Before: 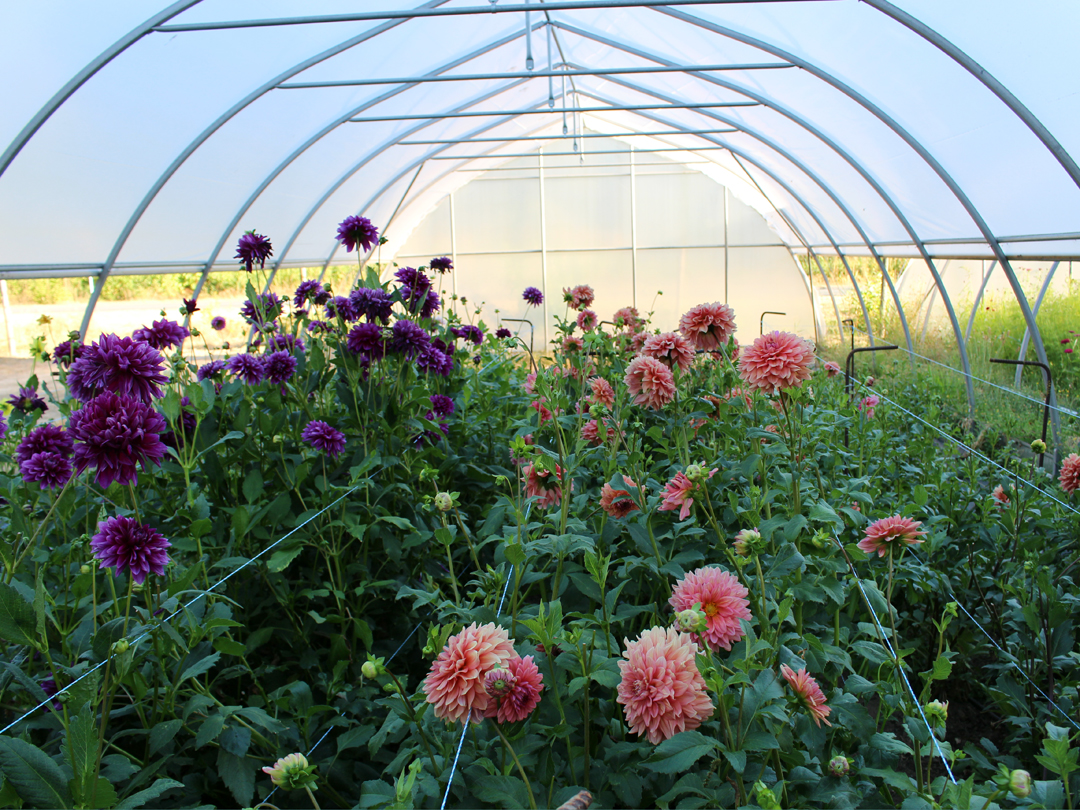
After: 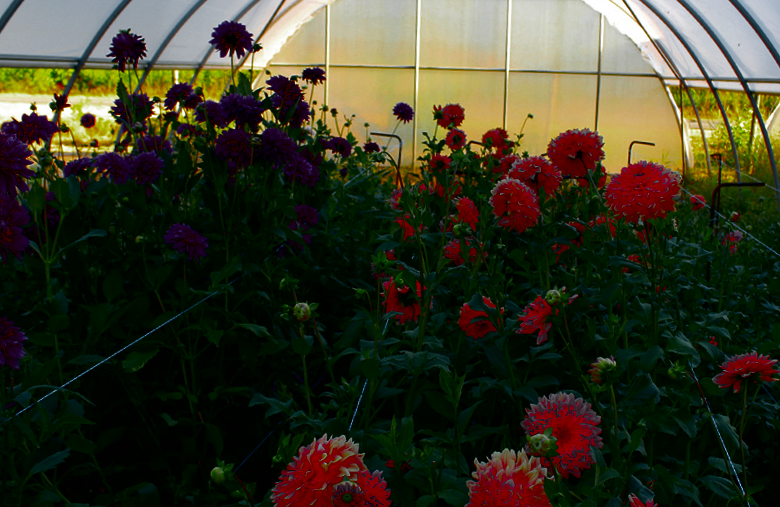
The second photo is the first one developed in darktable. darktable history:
contrast brightness saturation: brightness -1, saturation 1
color balance rgb: perceptual saturation grading › global saturation 30%, global vibrance 20%
color zones: curves: ch0 [(0.004, 0.388) (0.125, 0.392) (0.25, 0.404) (0.375, 0.5) (0.5, 0.5) (0.625, 0.5) (0.75, 0.5) (0.875, 0.5)]; ch1 [(0, 0.5) (0.125, 0.5) (0.25, 0.5) (0.375, 0.124) (0.524, 0.124) (0.645, 0.128) (0.789, 0.132) (0.914, 0.096) (0.998, 0.068)]
crop and rotate: angle -3.37°, left 9.79%, top 20.73%, right 12.42%, bottom 11.82%
